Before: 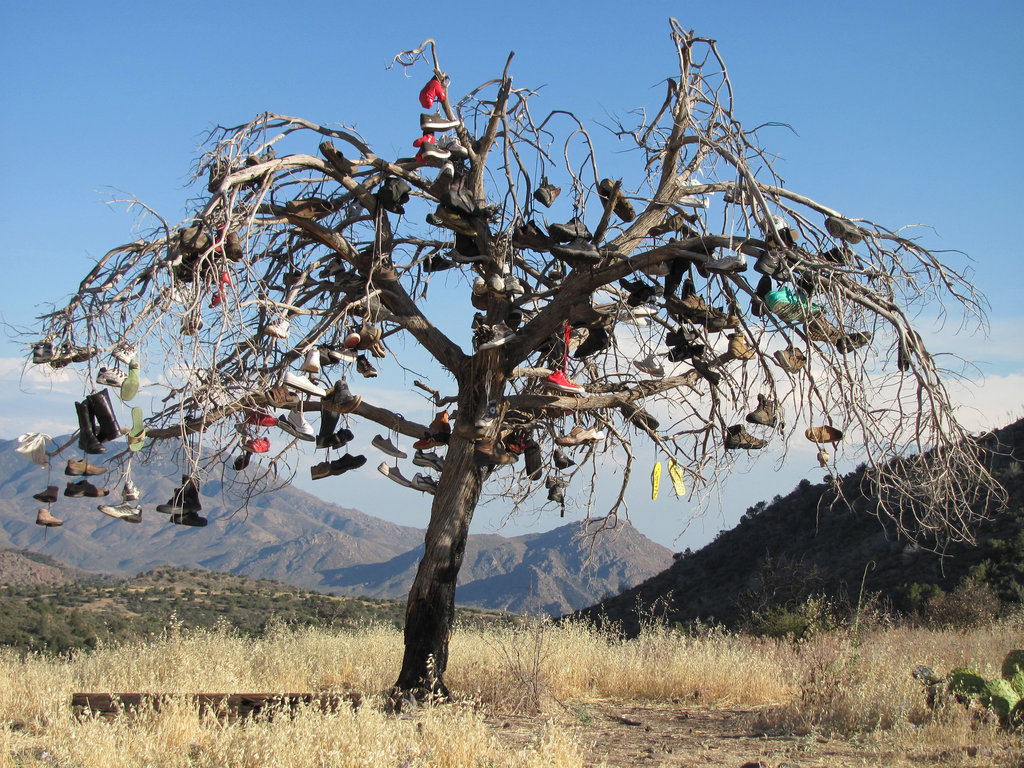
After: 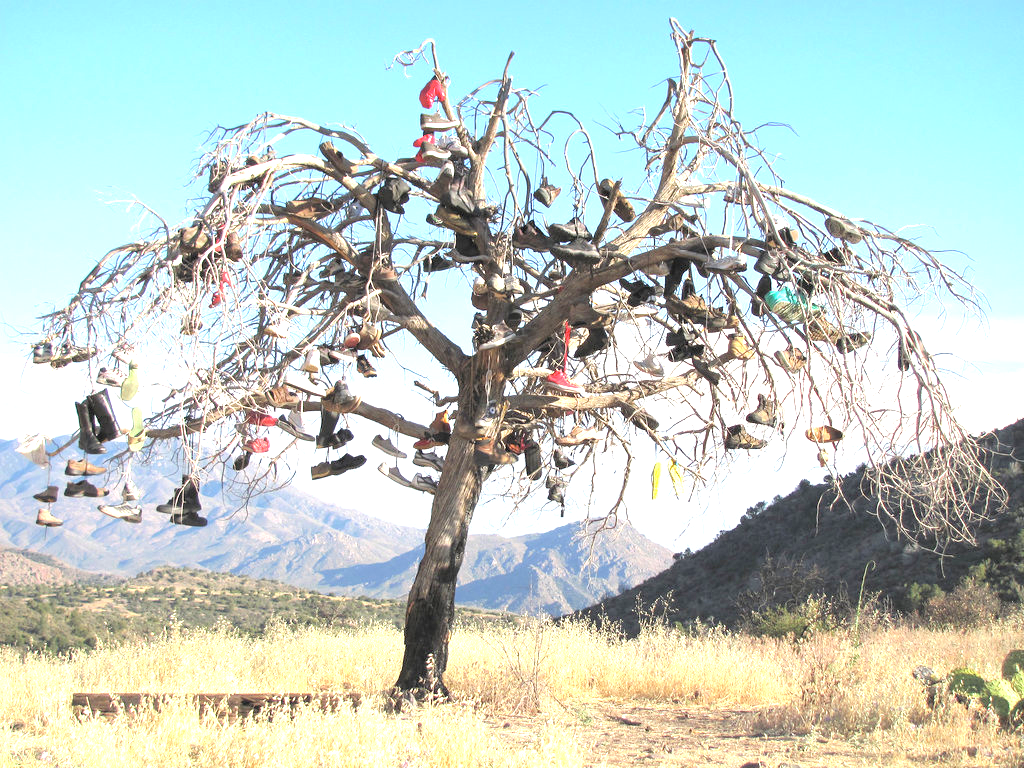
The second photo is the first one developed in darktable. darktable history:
exposure: black level correction 0, exposure 1.443 EV, compensate highlight preservation false
contrast brightness saturation: brightness 0.148
